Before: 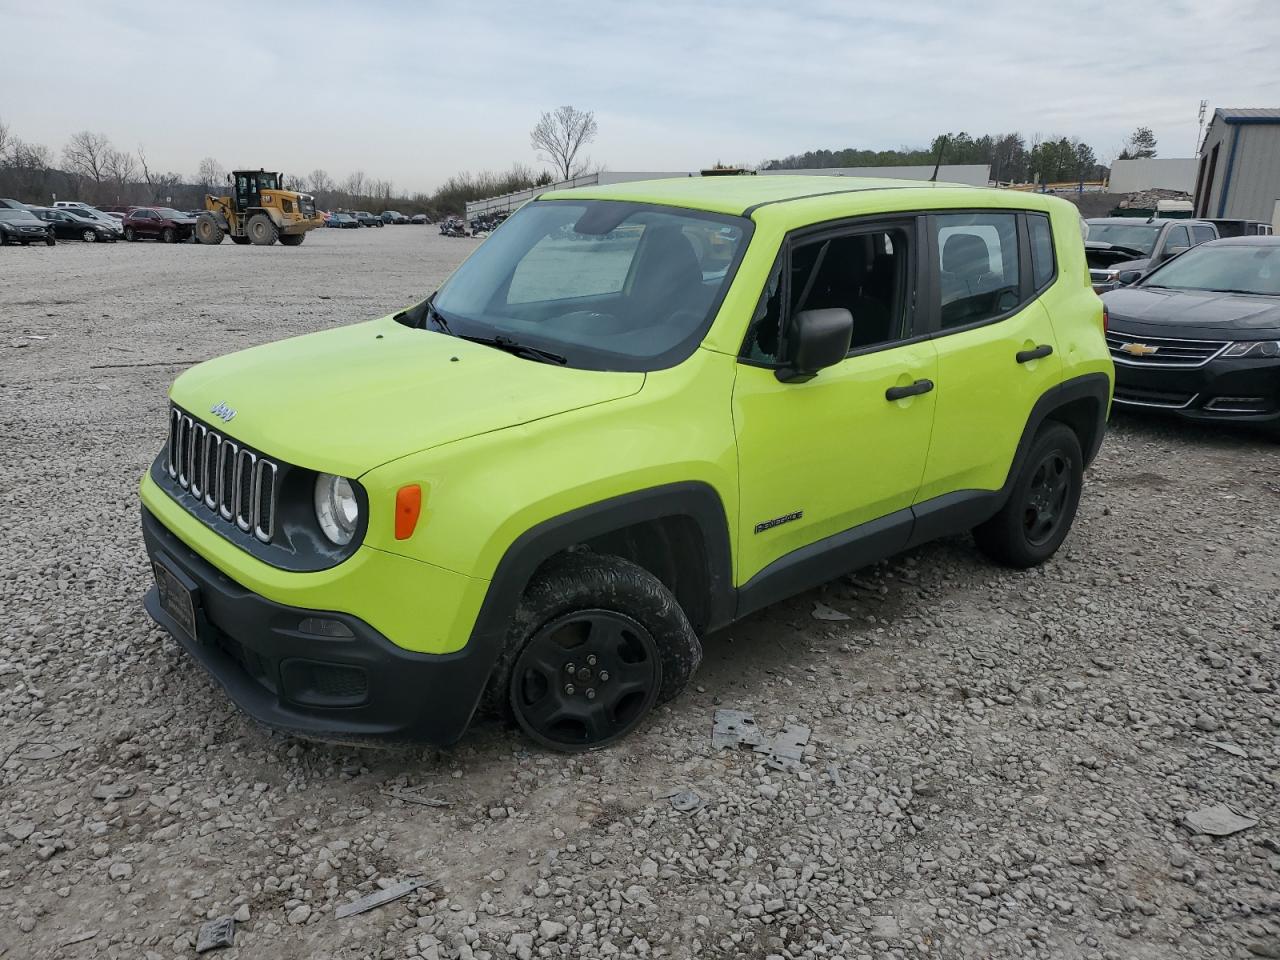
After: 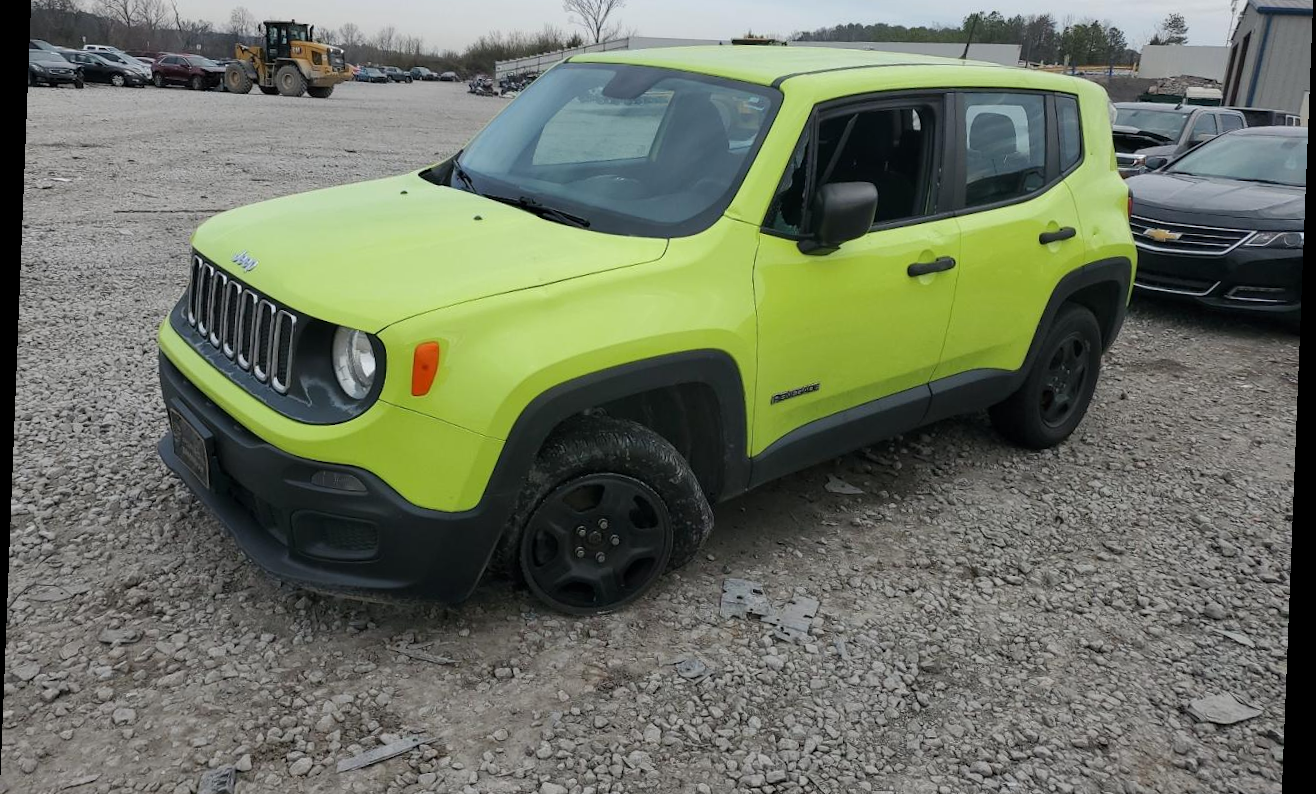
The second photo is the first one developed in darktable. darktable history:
crop and rotate: top 15.774%, bottom 5.506%
rotate and perspective: rotation 2.27°, automatic cropping off
